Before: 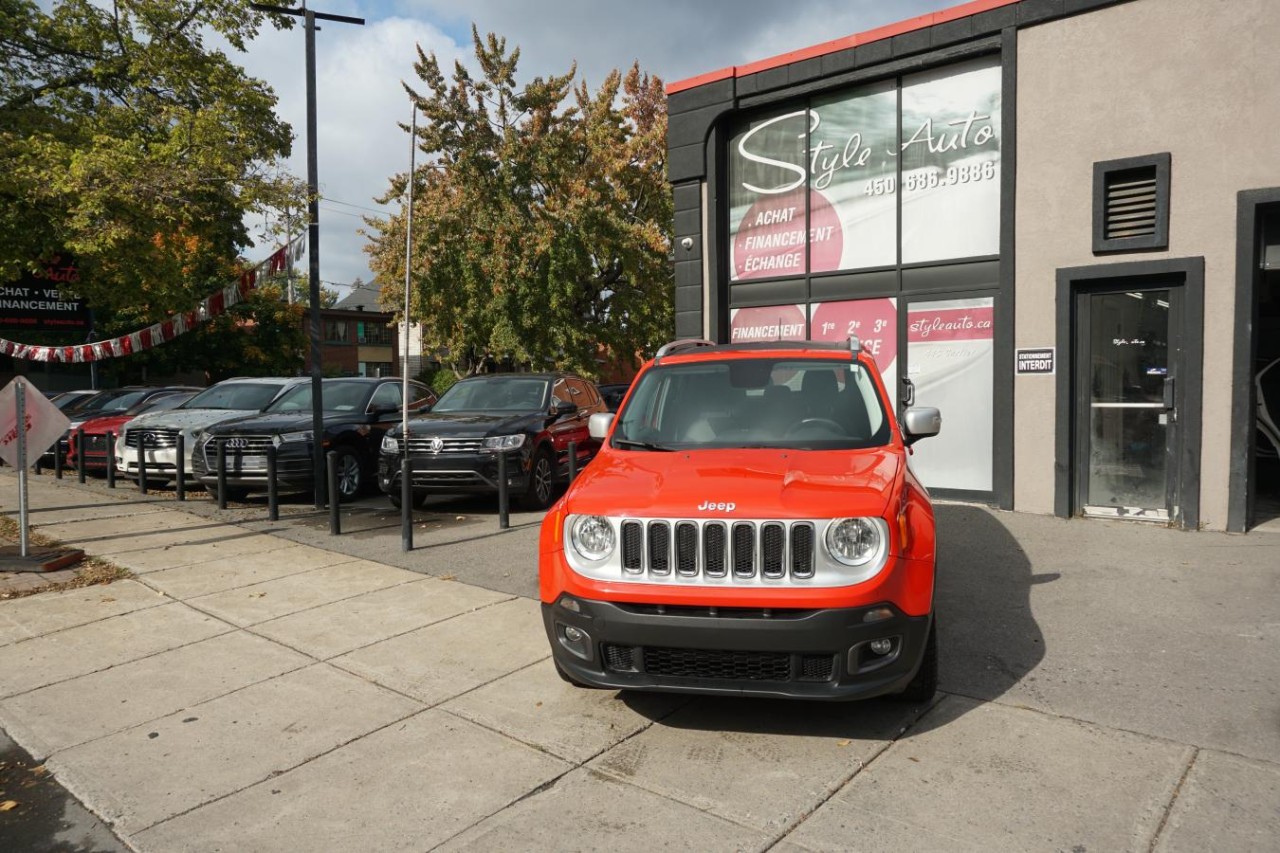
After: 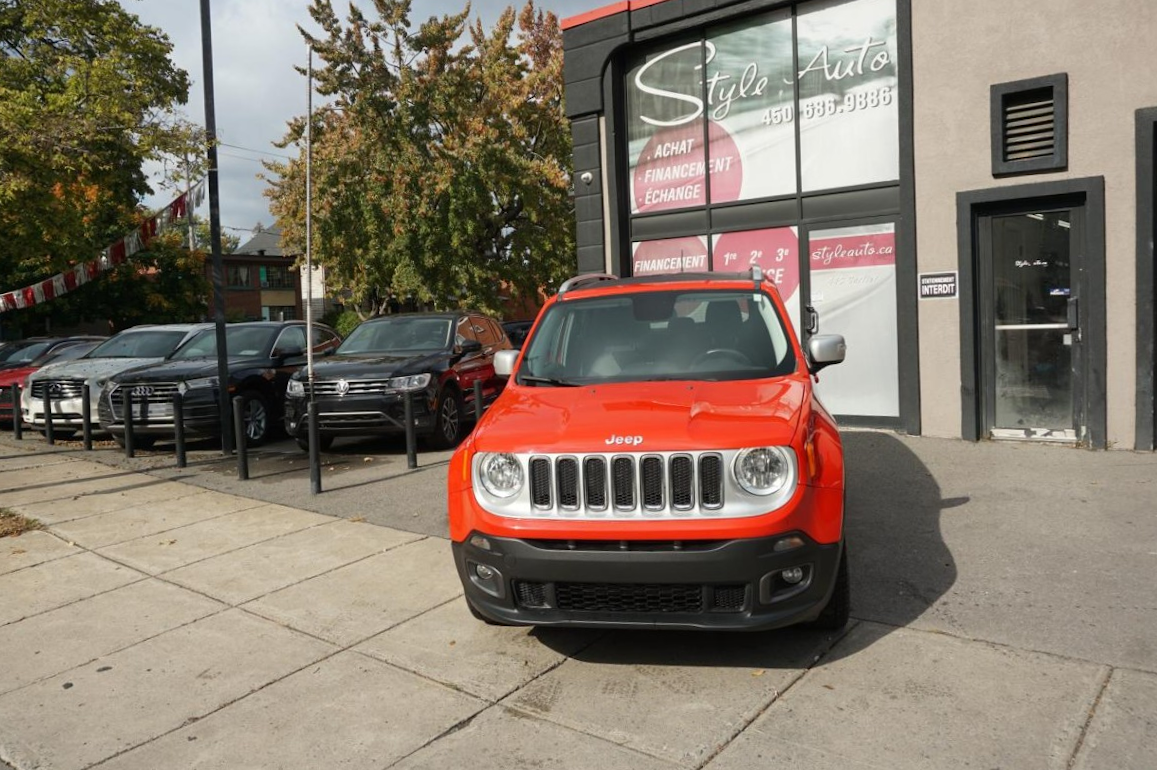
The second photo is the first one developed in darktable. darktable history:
crop and rotate: angle 1.71°, left 5.586%, top 5.694%
